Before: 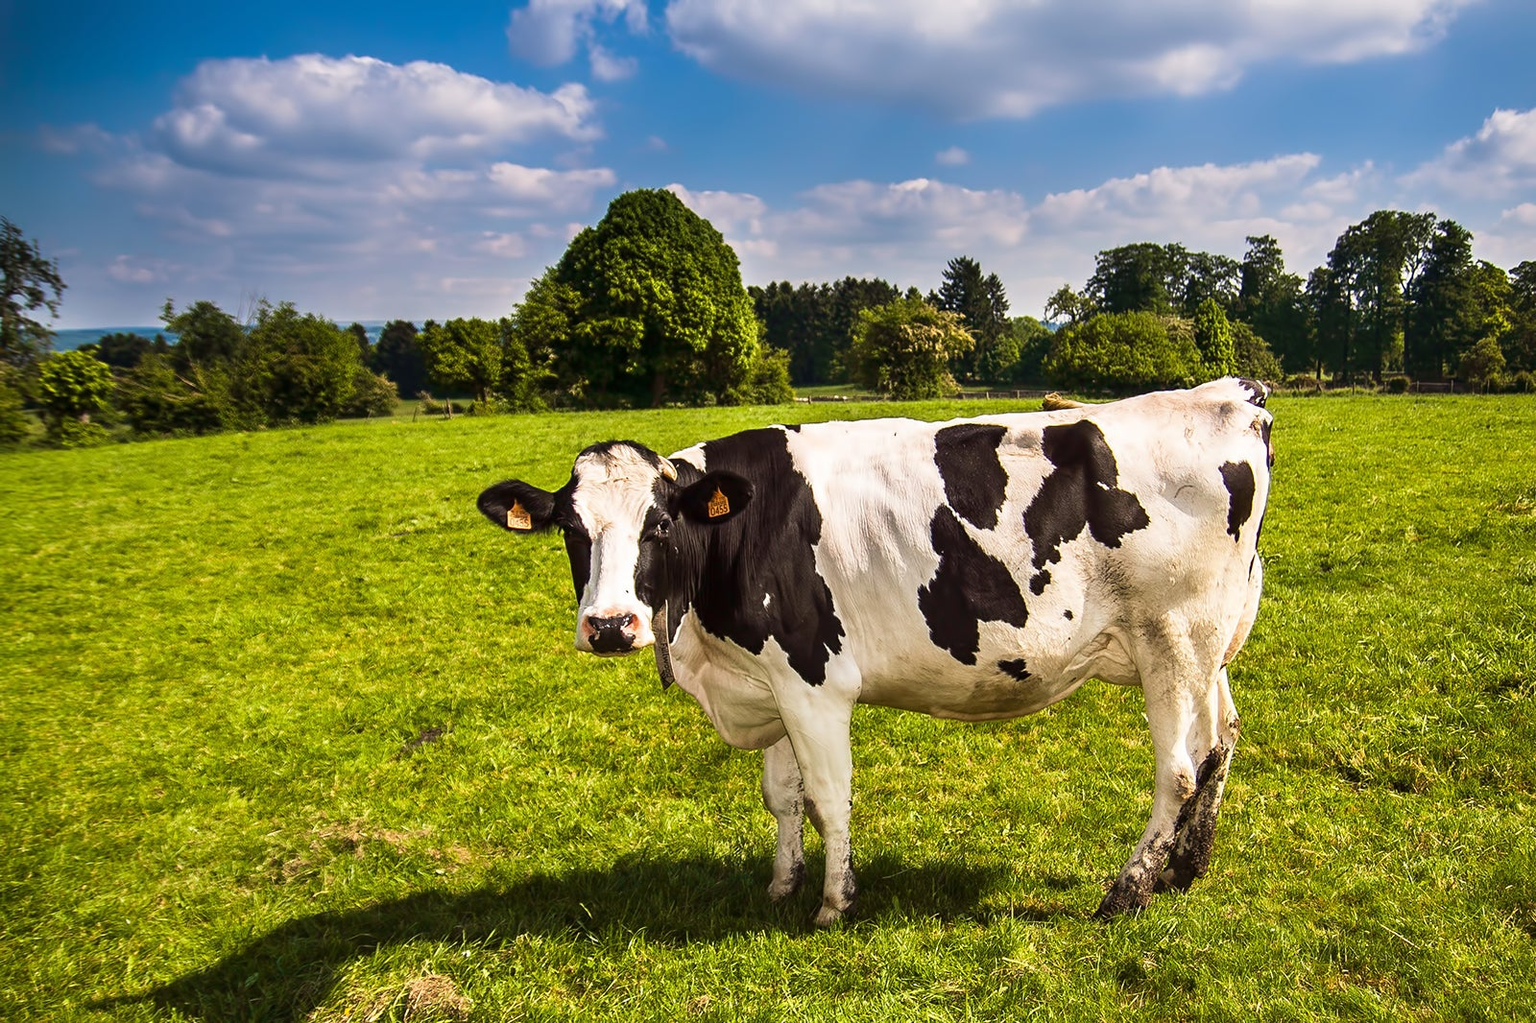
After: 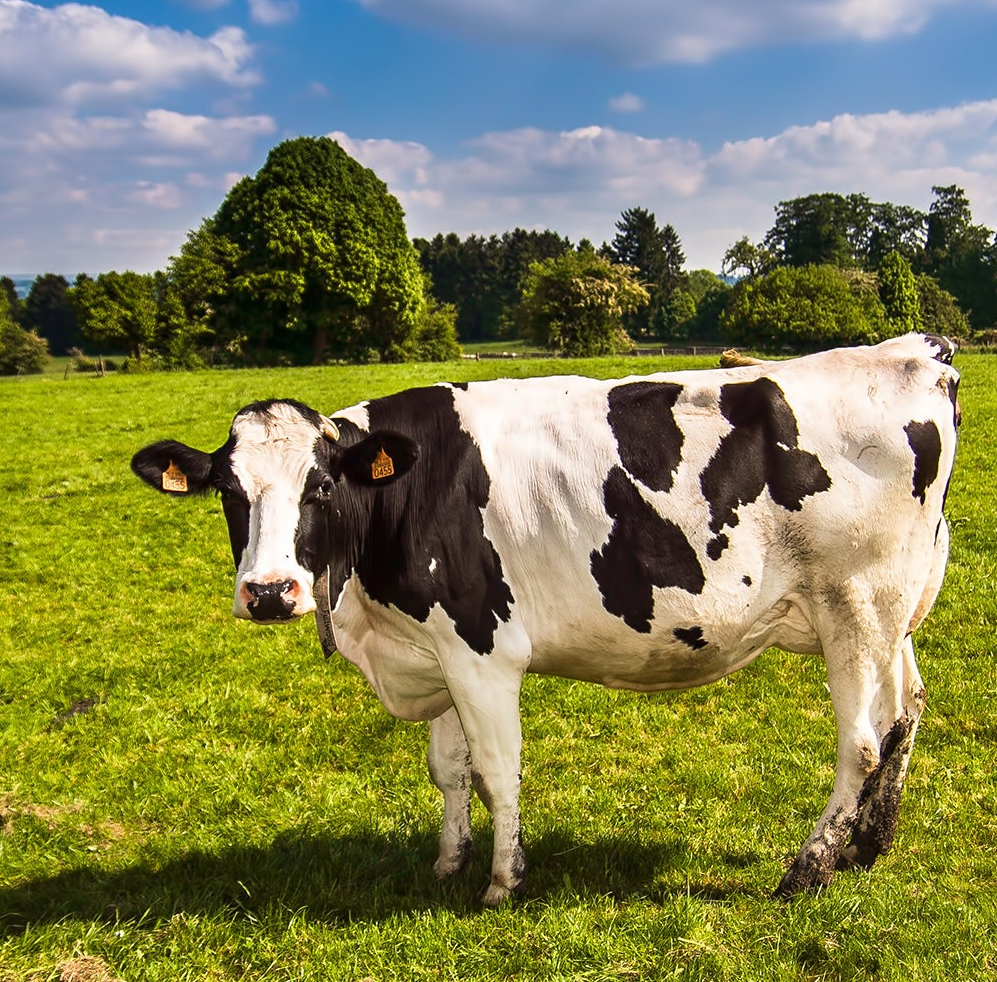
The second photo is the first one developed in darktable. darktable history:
exposure: compensate highlight preservation false
crop and rotate: left 22.918%, top 5.629%, right 14.711%, bottom 2.247%
